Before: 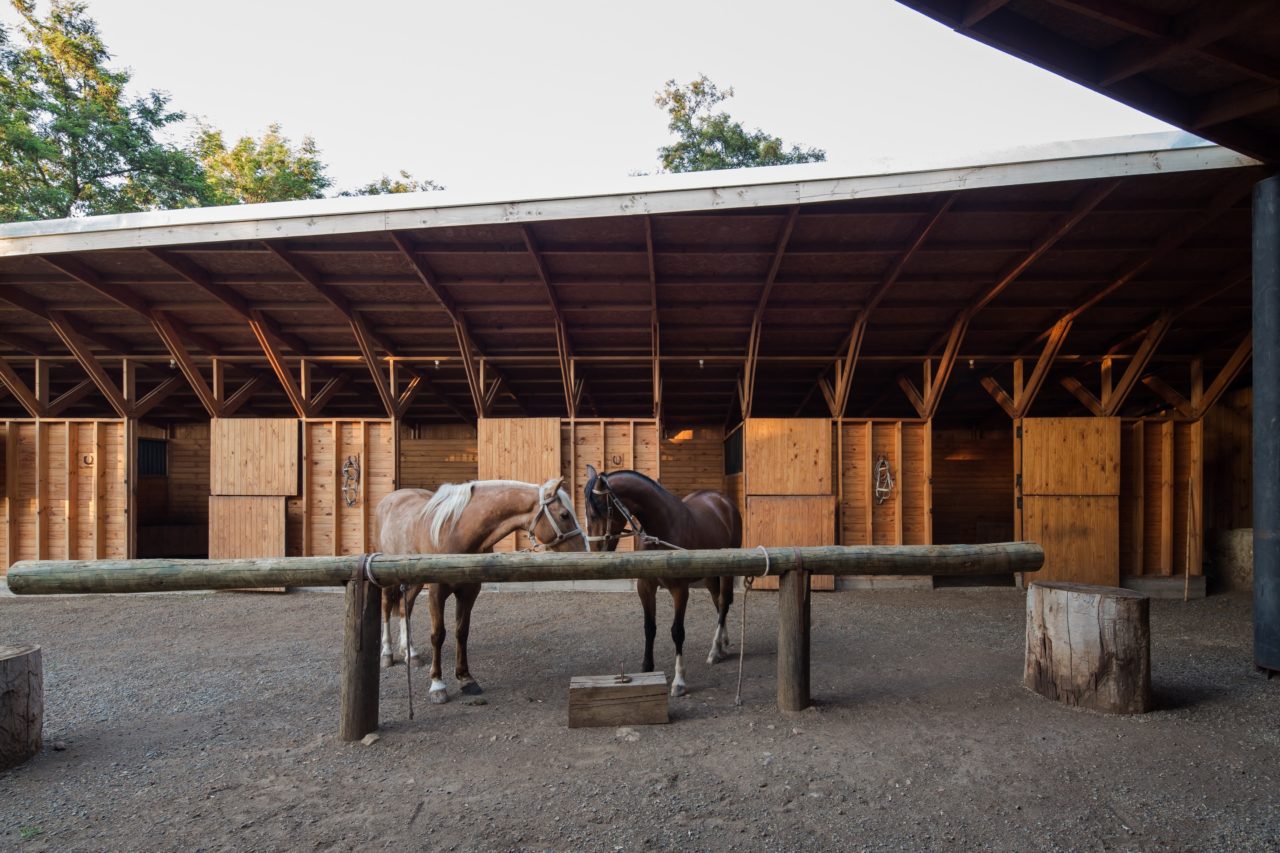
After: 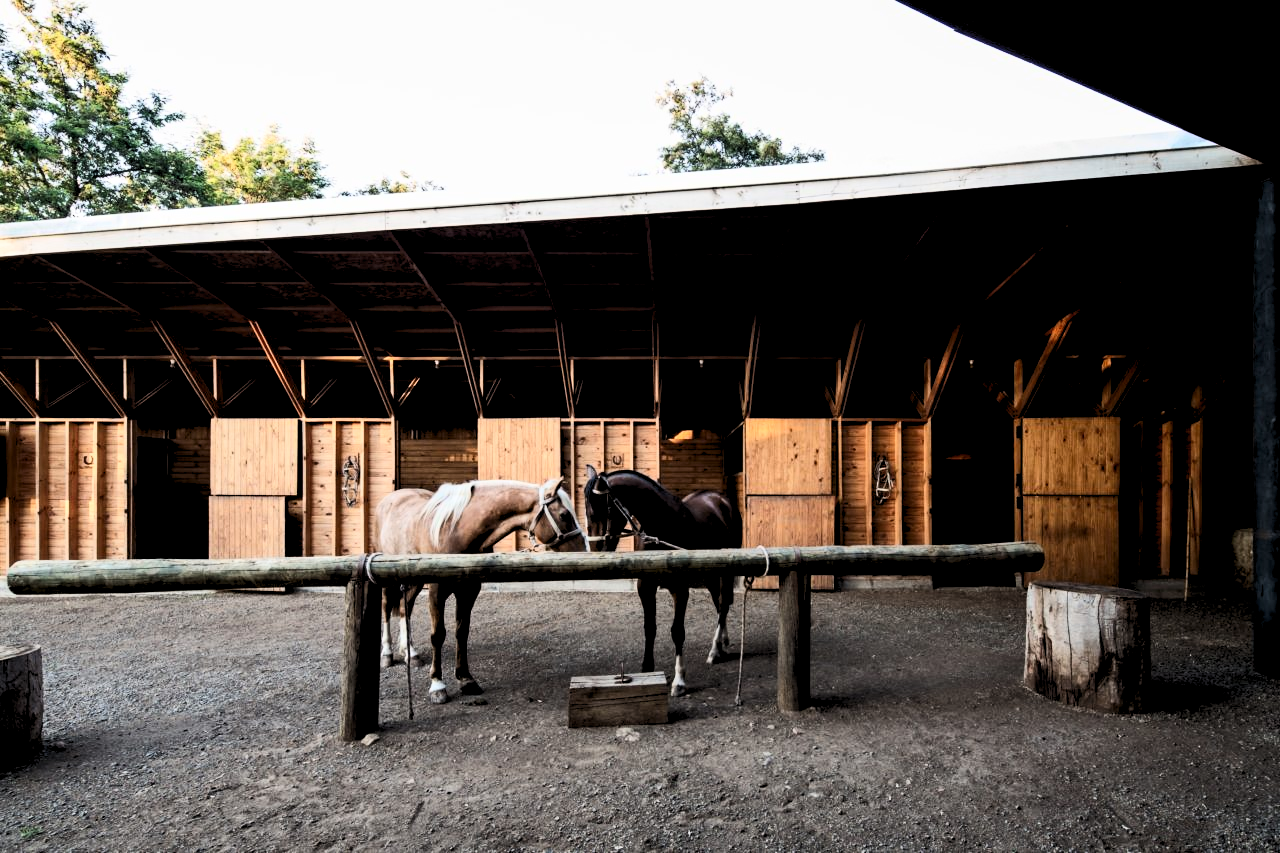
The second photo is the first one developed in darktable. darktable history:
exposure: compensate highlight preservation false
contrast brightness saturation: contrast 0.39, brightness 0.1
rgb levels: levels [[0.029, 0.461, 0.922], [0, 0.5, 1], [0, 0.5, 1]]
